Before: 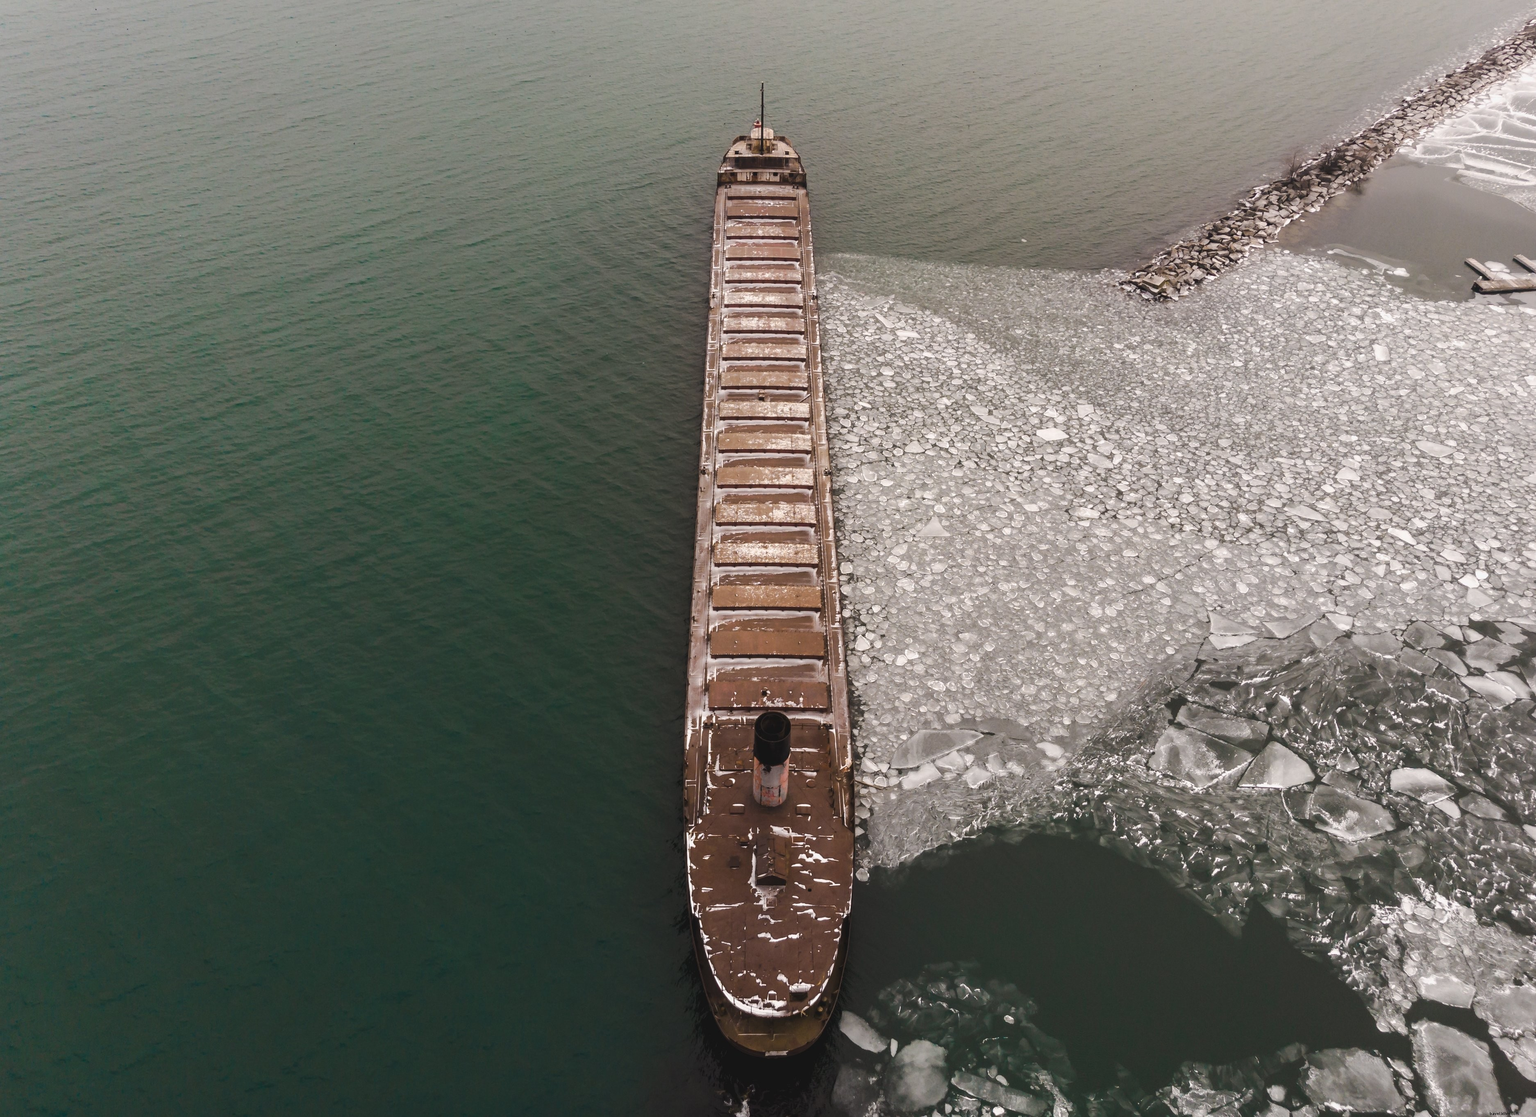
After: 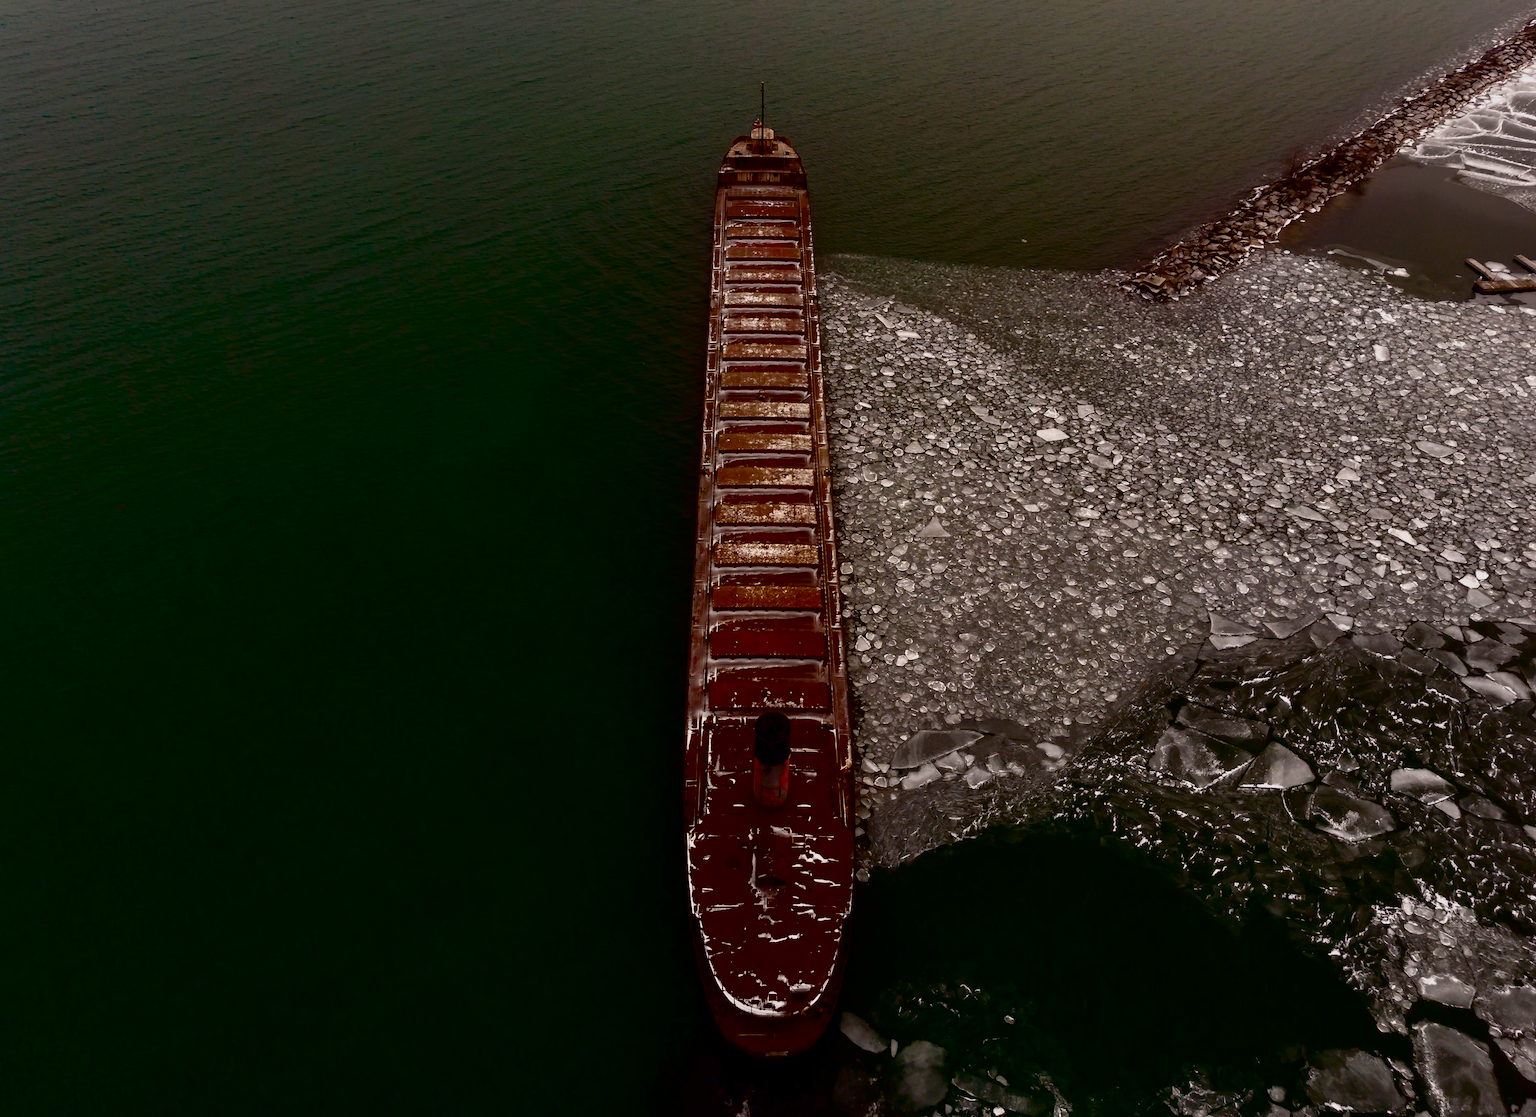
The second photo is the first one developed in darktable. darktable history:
contrast brightness saturation: brightness -0.983, saturation 0.981
